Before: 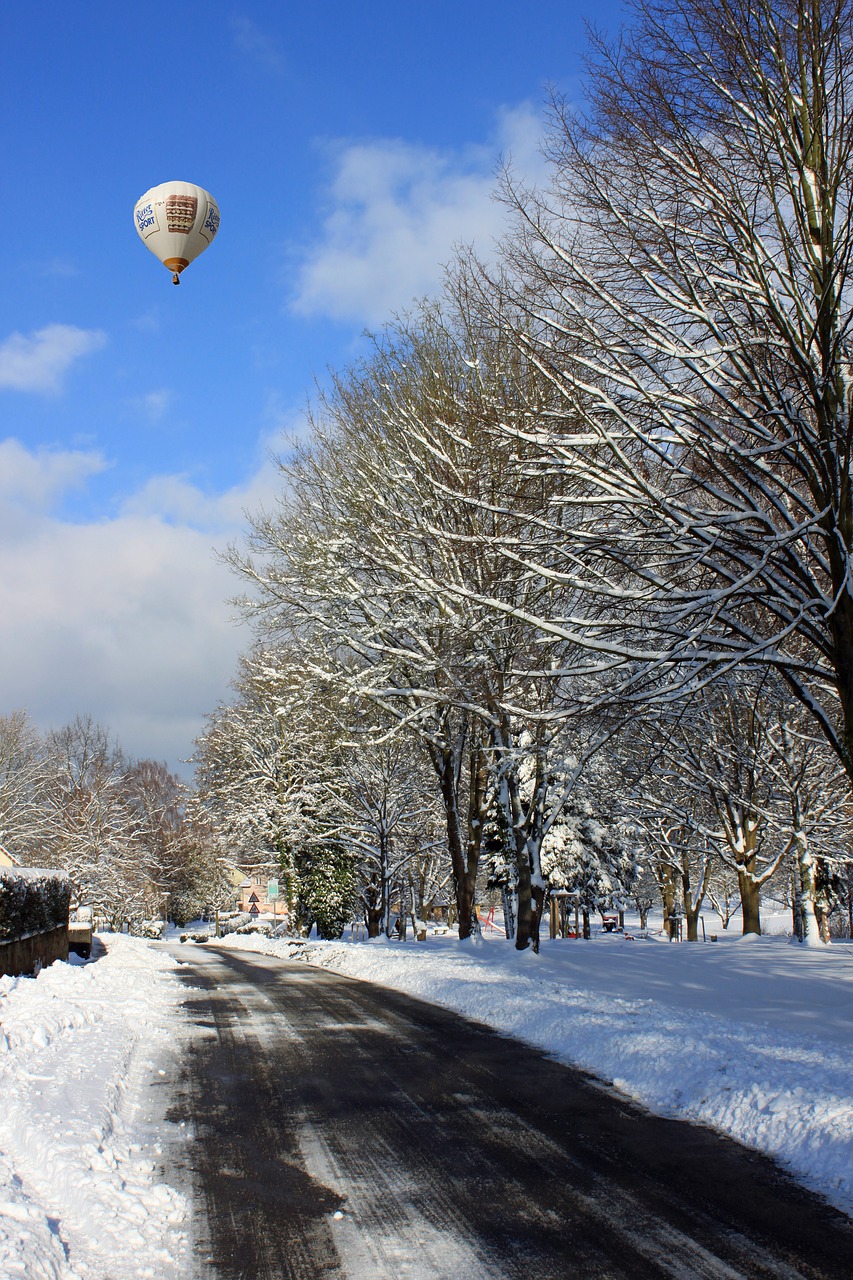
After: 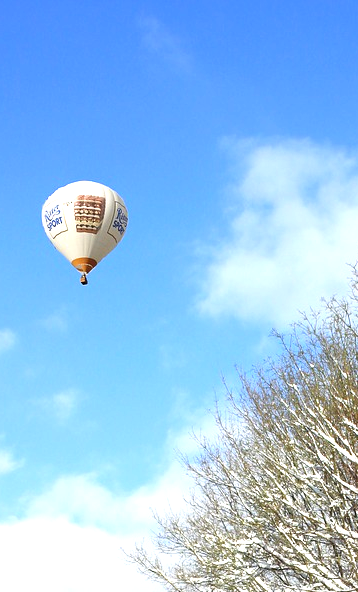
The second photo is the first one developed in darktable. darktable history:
crop and rotate: left 10.817%, top 0.062%, right 47.194%, bottom 53.626%
exposure: black level correction 0, exposure 1 EV, compensate exposure bias true, compensate highlight preservation false
